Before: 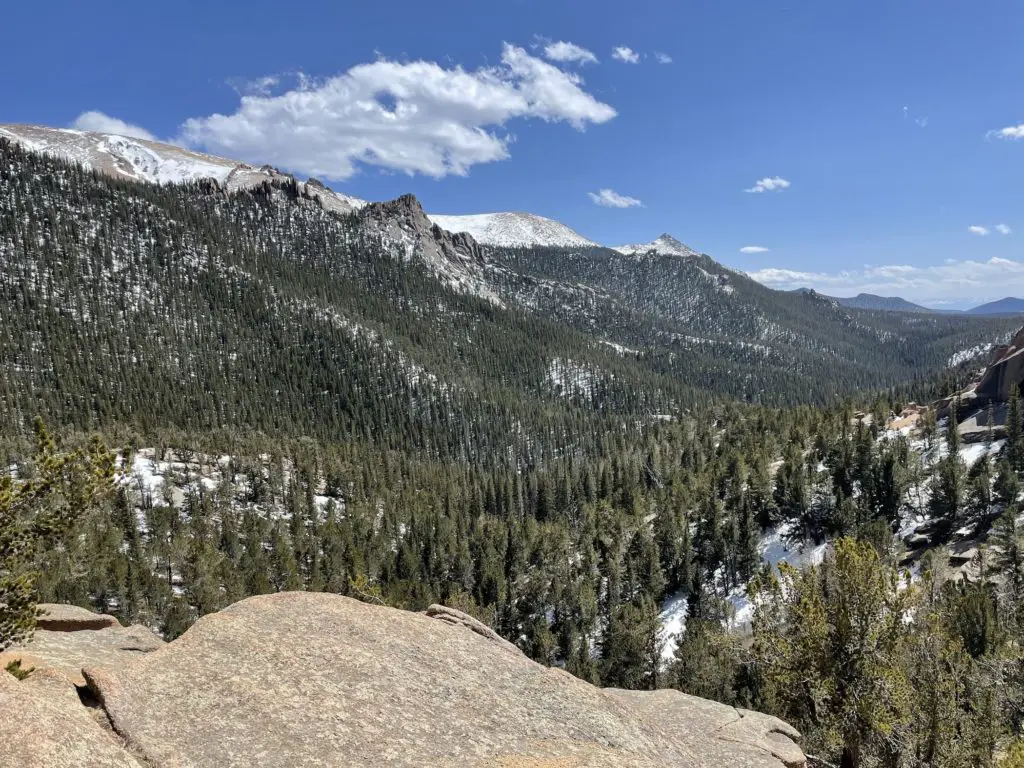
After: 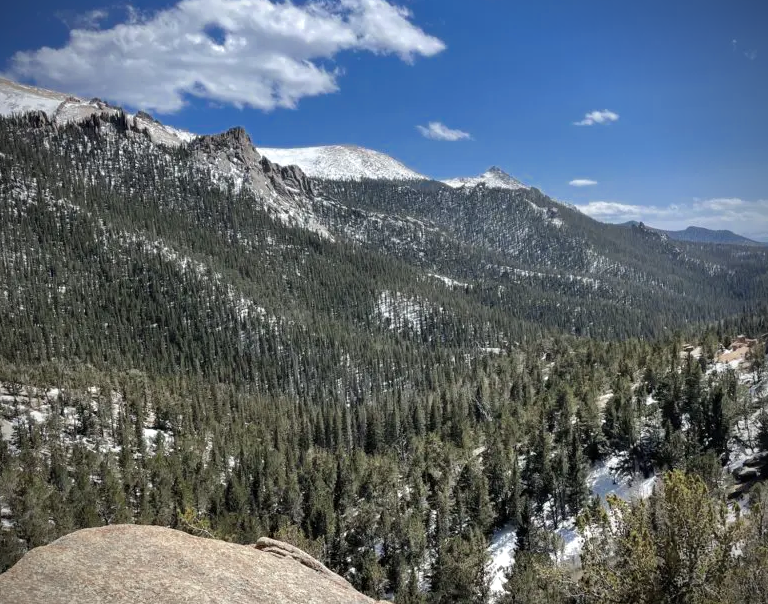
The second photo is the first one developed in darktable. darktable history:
color zones: curves: ch0 [(0, 0.5) (0.125, 0.4) (0.25, 0.5) (0.375, 0.4) (0.5, 0.4) (0.625, 0.35) (0.75, 0.35) (0.875, 0.5)]; ch1 [(0, 0.35) (0.125, 0.45) (0.25, 0.35) (0.375, 0.35) (0.5, 0.35) (0.625, 0.35) (0.75, 0.45) (0.875, 0.35)]; ch2 [(0, 0.6) (0.125, 0.5) (0.25, 0.5) (0.375, 0.6) (0.5, 0.6) (0.625, 0.5) (0.75, 0.5) (0.875, 0.5)]
exposure: exposure 0.202 EV, compensate highlight preservation false
contrast brightness saturation: saturation 0.182
vignetting: brightness -0.588, saturation -0.119
crop: left 16.773%, top 8.729%, right 8.158%, bottom 12.58%
